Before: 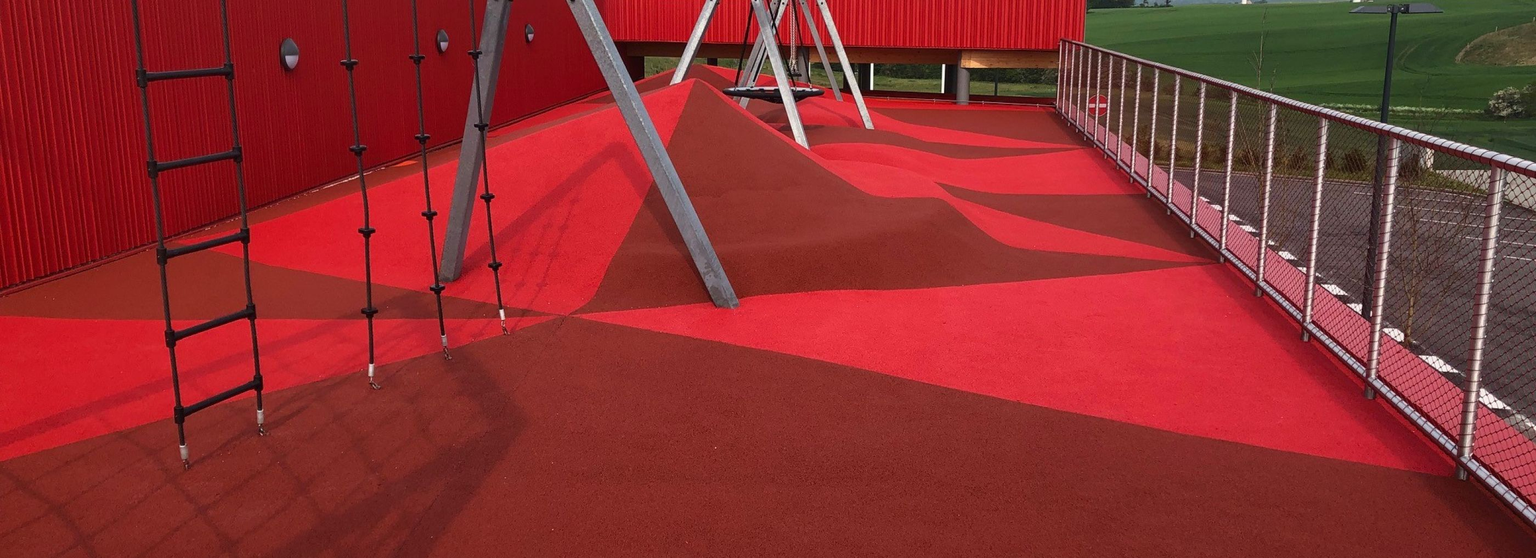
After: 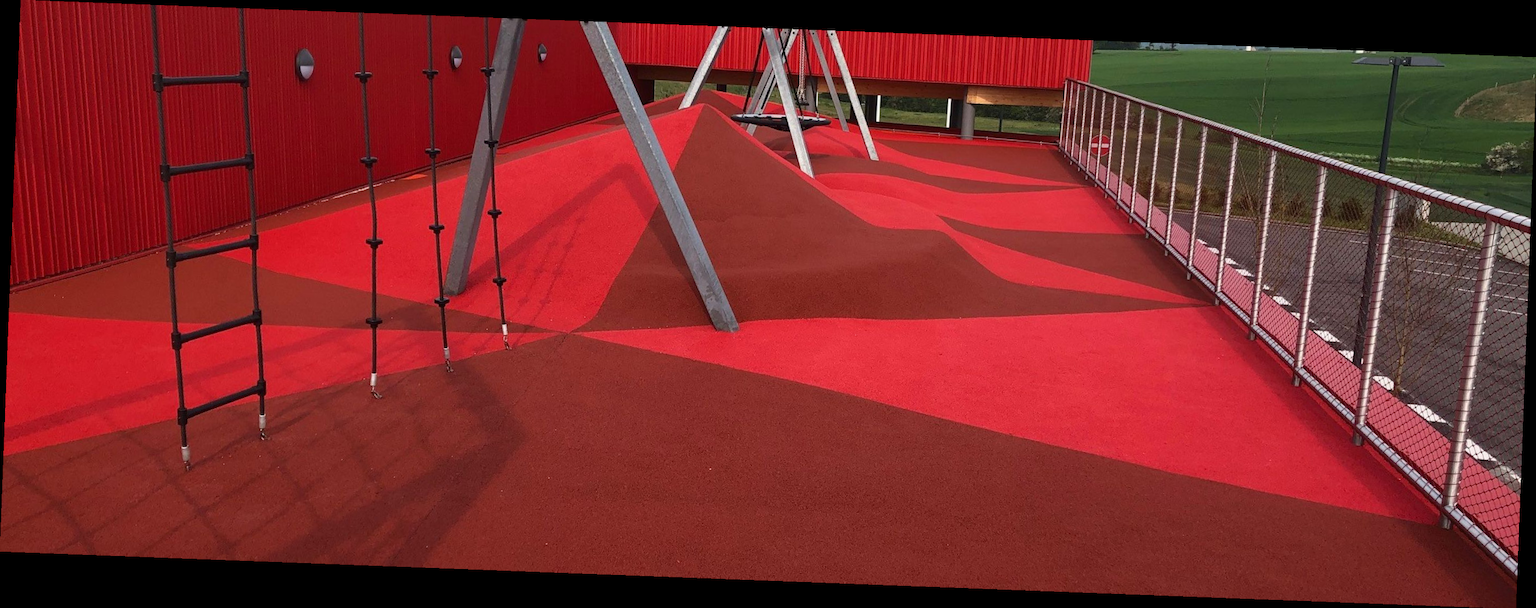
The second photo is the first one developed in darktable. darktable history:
rotate and perspective: rotation 2.17°, automatic cropping off
